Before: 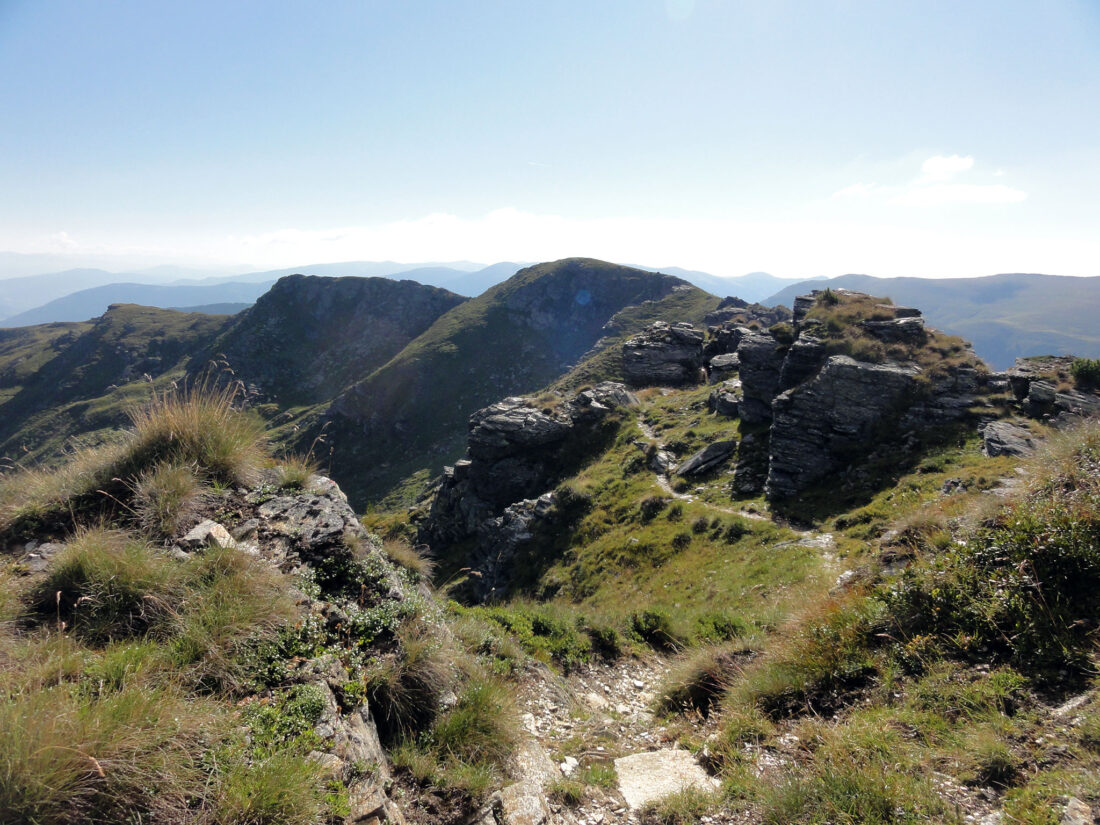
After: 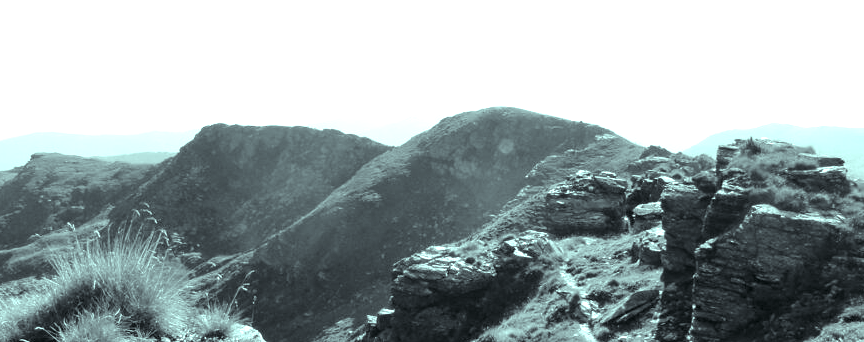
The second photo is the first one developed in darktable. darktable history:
crop: left 7.036%, top 18.398%, right 14.379%, bottom 40.043%
color balance: mode lift, gamma, gain (sRGB), lift [0.997, 0.979, 1.021, 1.011], gamma [1, 1.084, 0.916, 0.998], gain [1, 0.87, 1.13, 1.101], contrast 4.55%, contrast fulcrum 38.24%, output saturation 104.09%
exposure: black level correction 0, exposure 1.2 EV, compensate highlight preservation false
color calibration: output gray [0.267, 0.423, 0.261, 0], illuminant same as pipeline (D50), adaptation none (bypass)
